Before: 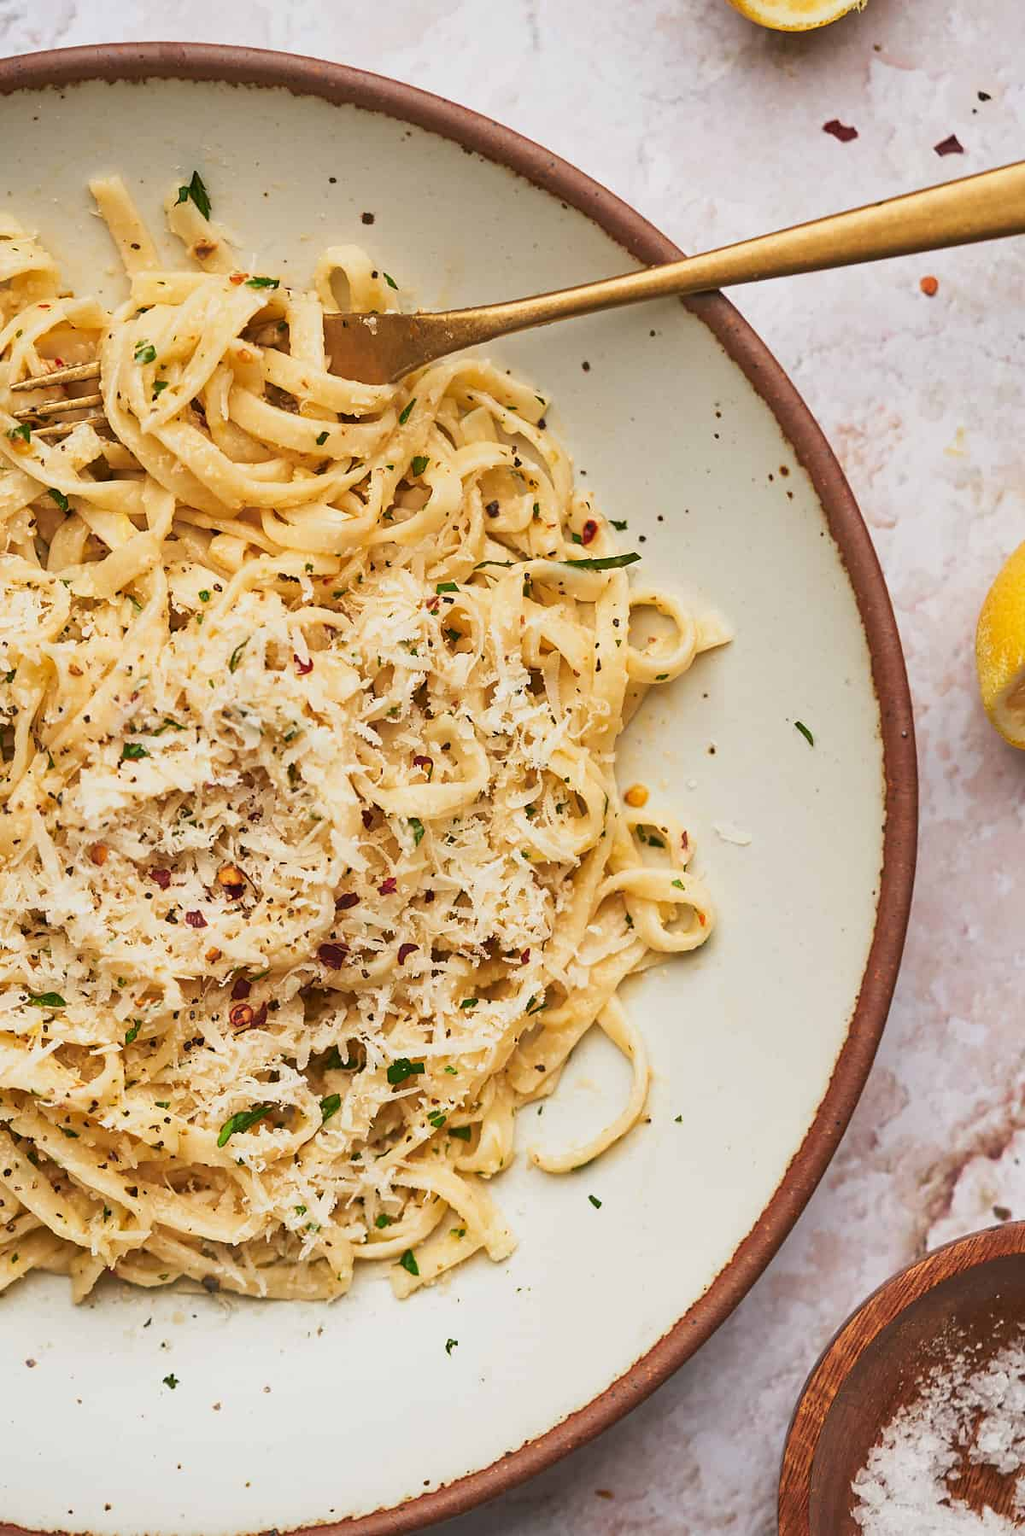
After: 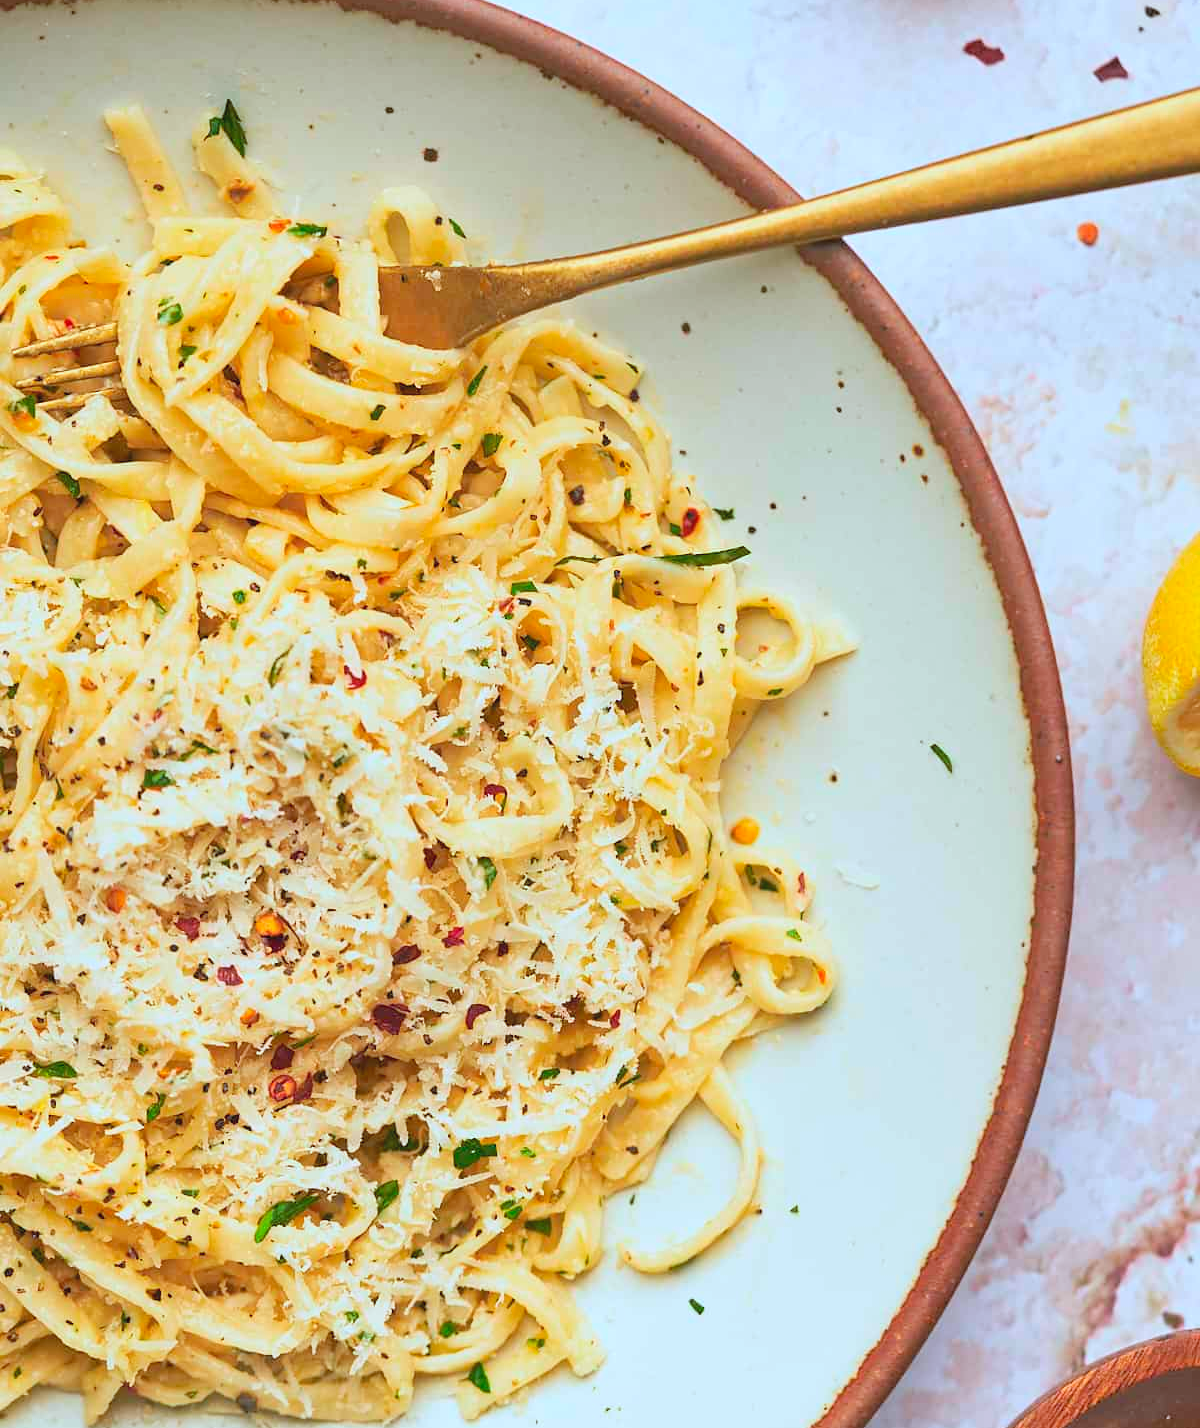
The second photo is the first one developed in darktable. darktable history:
color calibration: illuminant Planckian (black body), x 0.376, y 0.374, temperature 4106.32 K, saturation algorithm version 1 (2020)
contrast brightness saturation: contrast 0.066, brightness 0.177, saturation 0.399
crop and rotate: top 5.67%, bottom 14.939%
